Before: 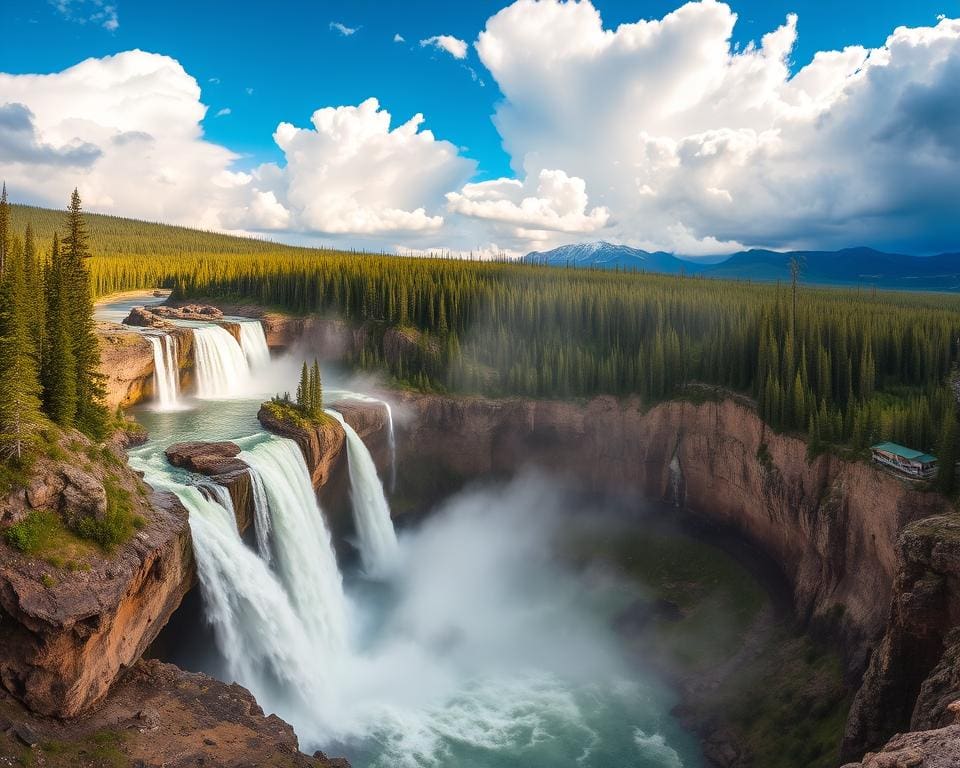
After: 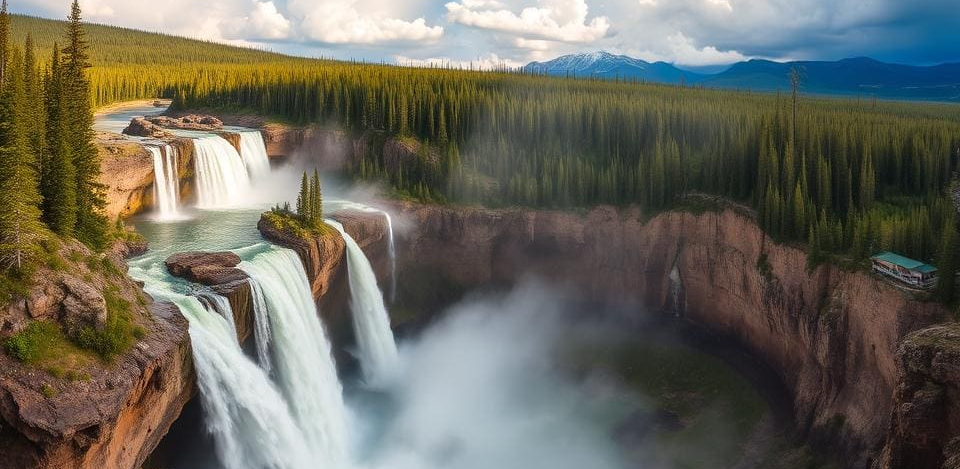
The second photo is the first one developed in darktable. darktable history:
crop and rotate: top 24.802%, bottom 14.012%
